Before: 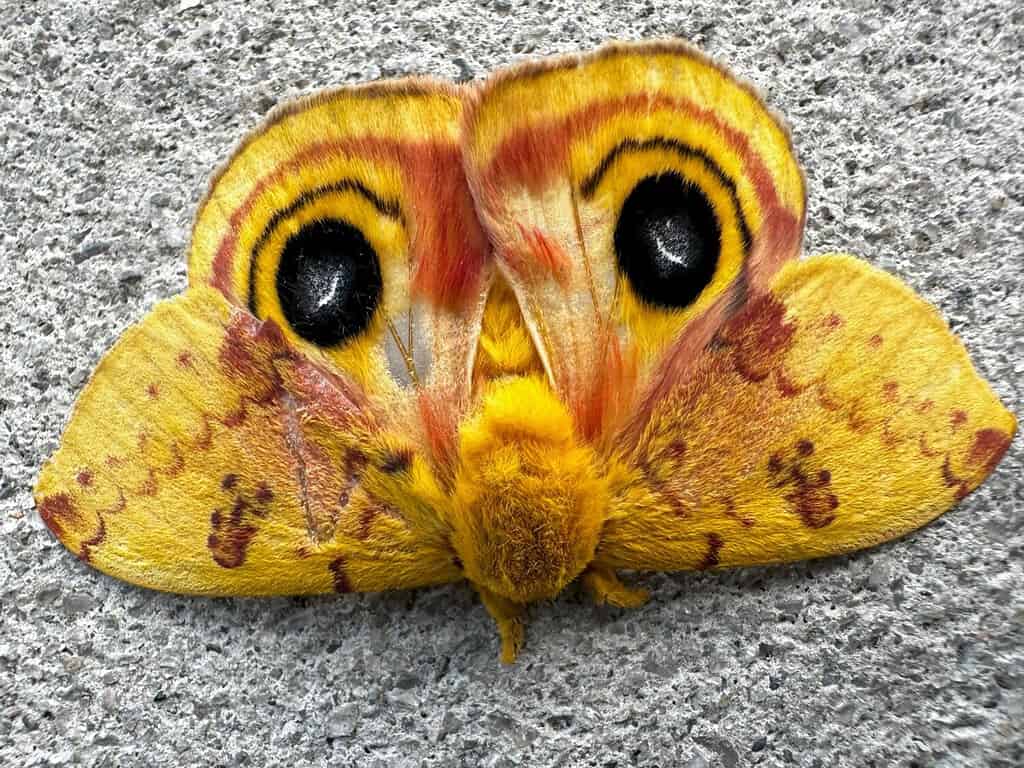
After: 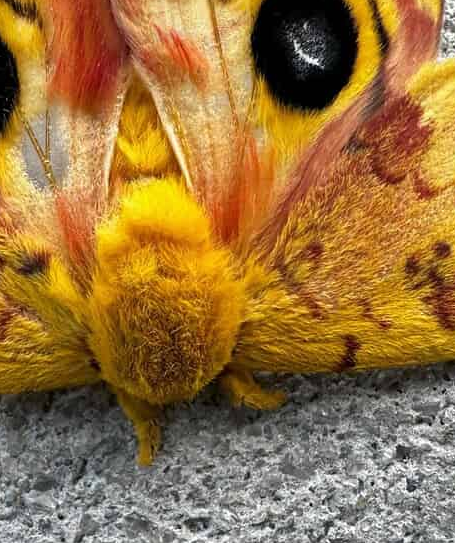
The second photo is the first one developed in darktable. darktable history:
crop: left 35.486%, top 25.863%, right 20.022%, bottom 3.398%
